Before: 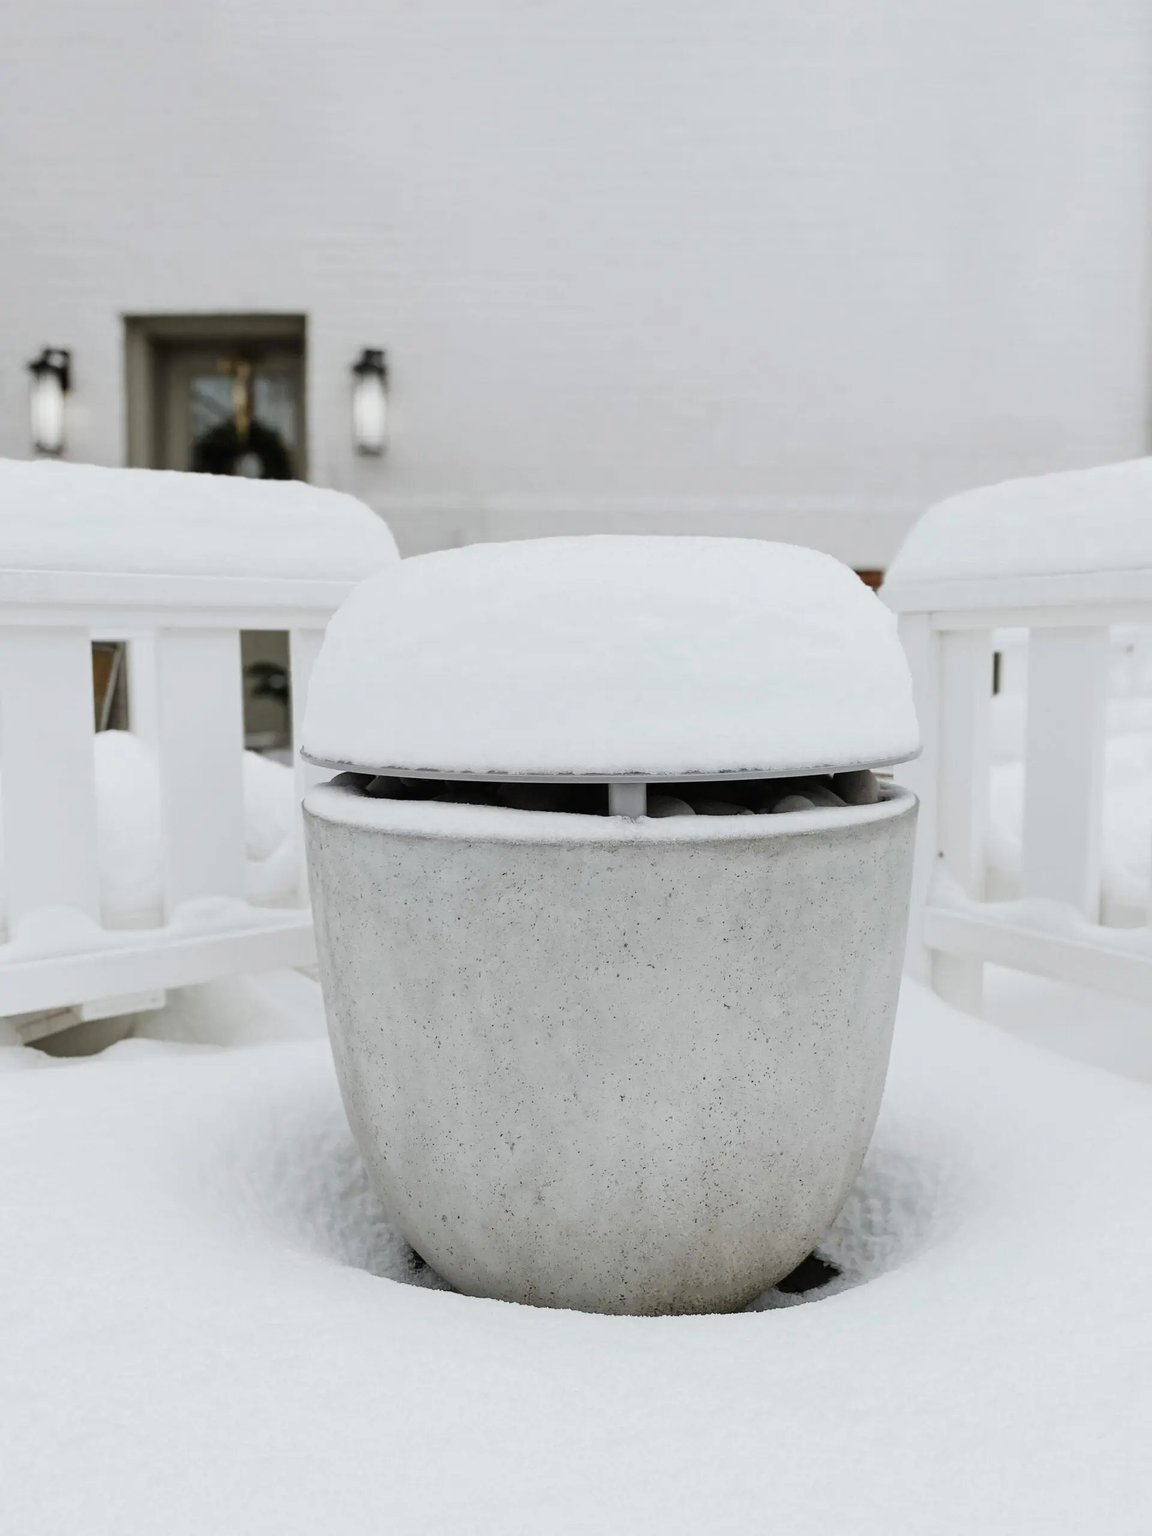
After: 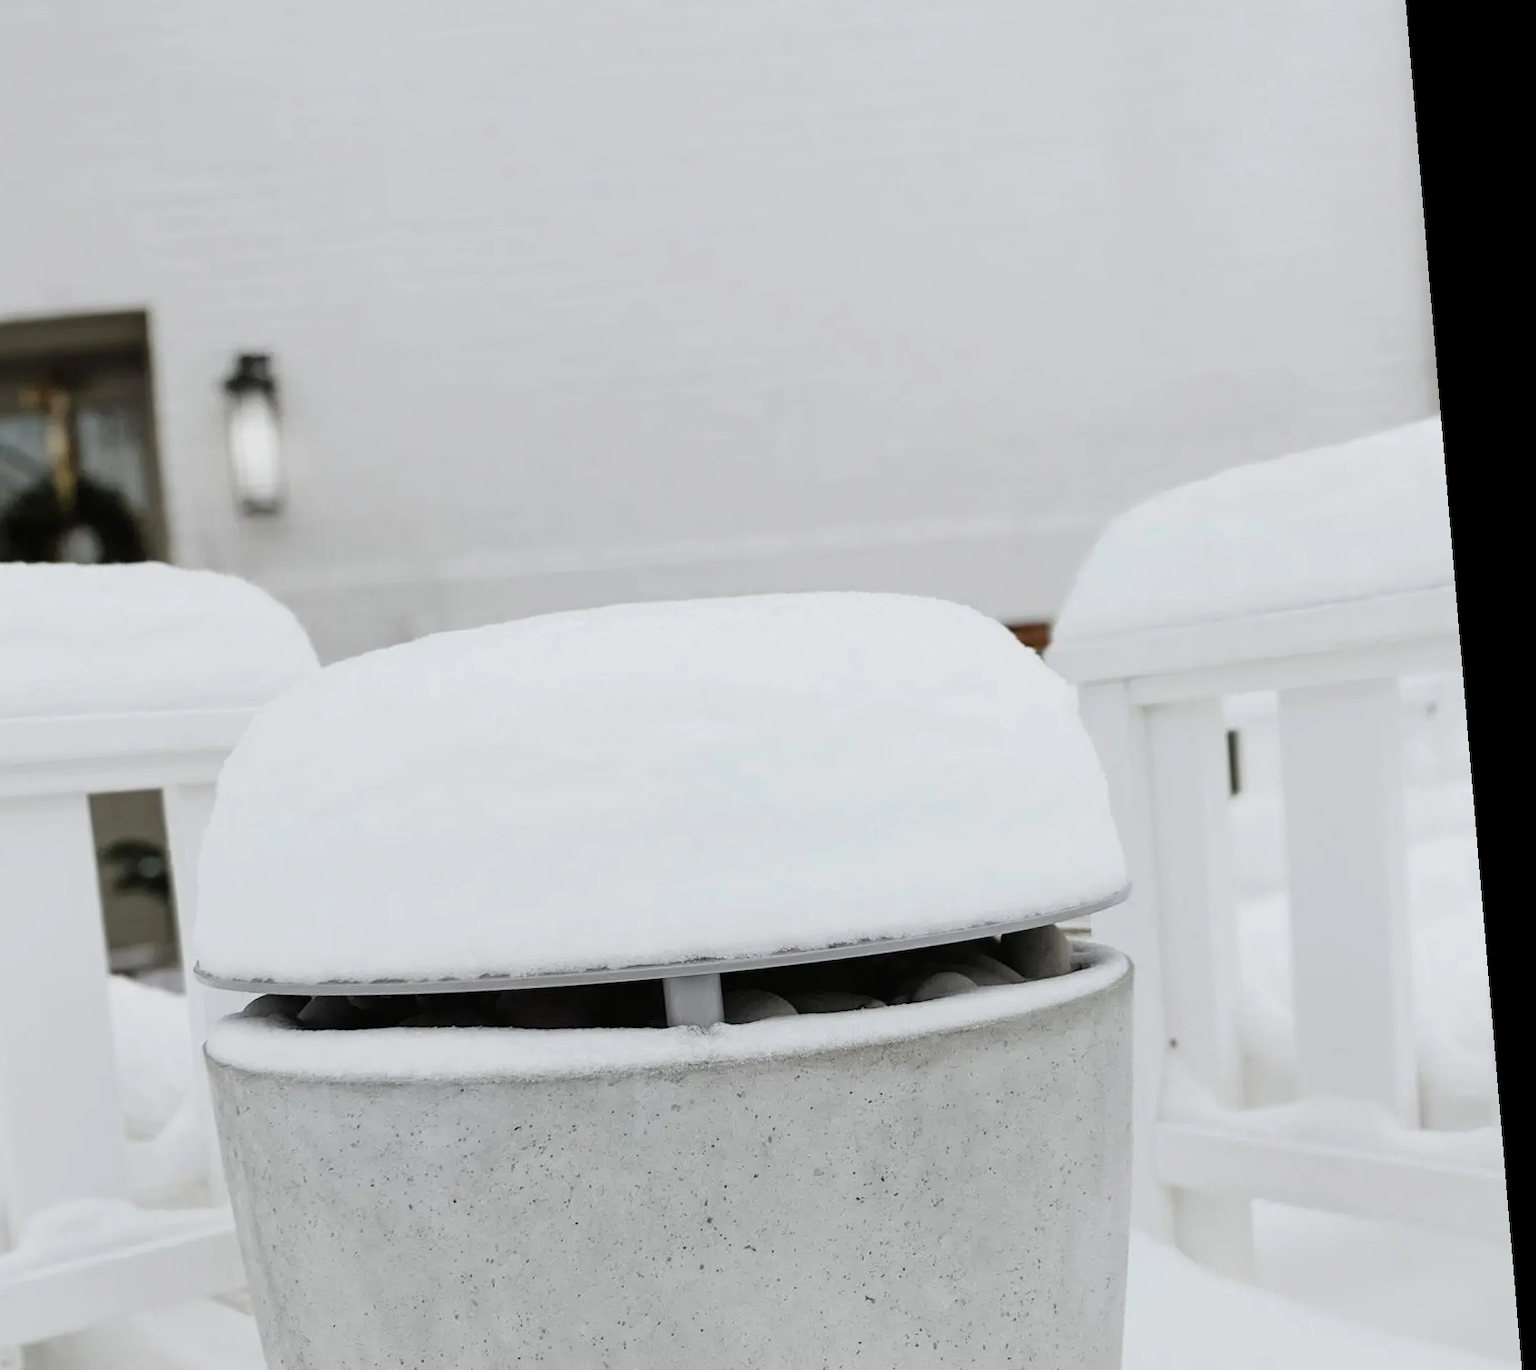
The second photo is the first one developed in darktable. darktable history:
rotate and perspective: rotation -4.86°, automatic cropping off
crop: left 18.38%, top 11.092%, right 2.134%, bottom 33.217%
